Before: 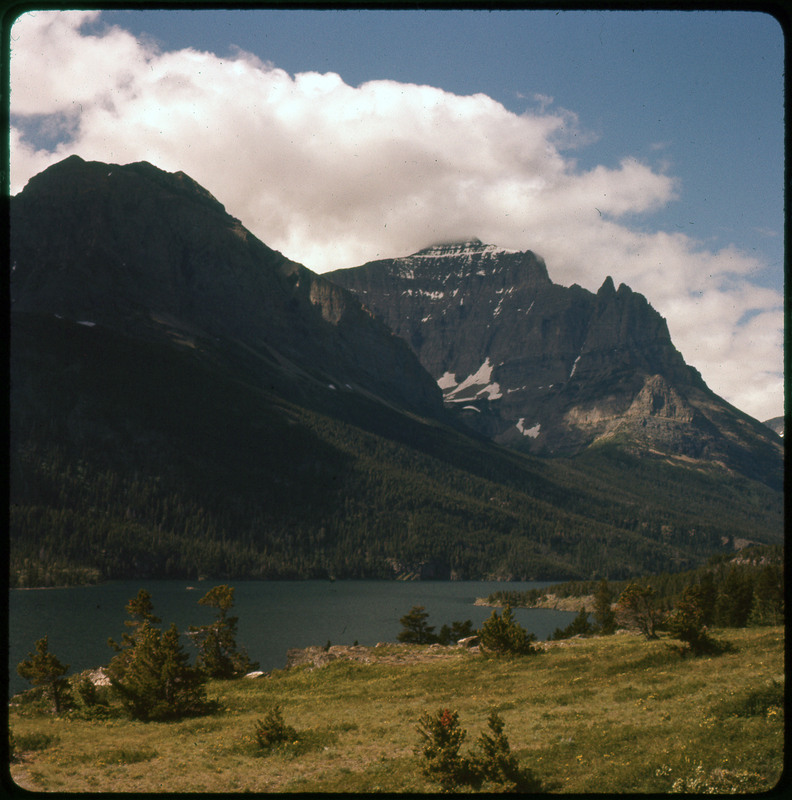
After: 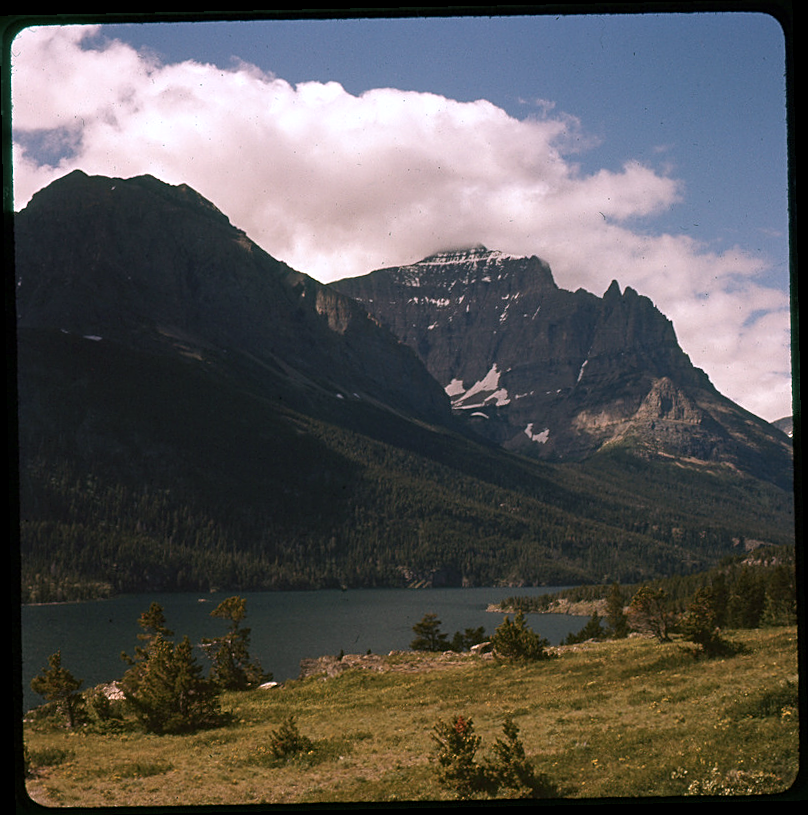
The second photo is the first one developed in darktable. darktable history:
rotate and perspective: rotation -1.17°, automatic cropping off
white balance: red 1.05, blue 1.072
sharpen: on, module defaults
